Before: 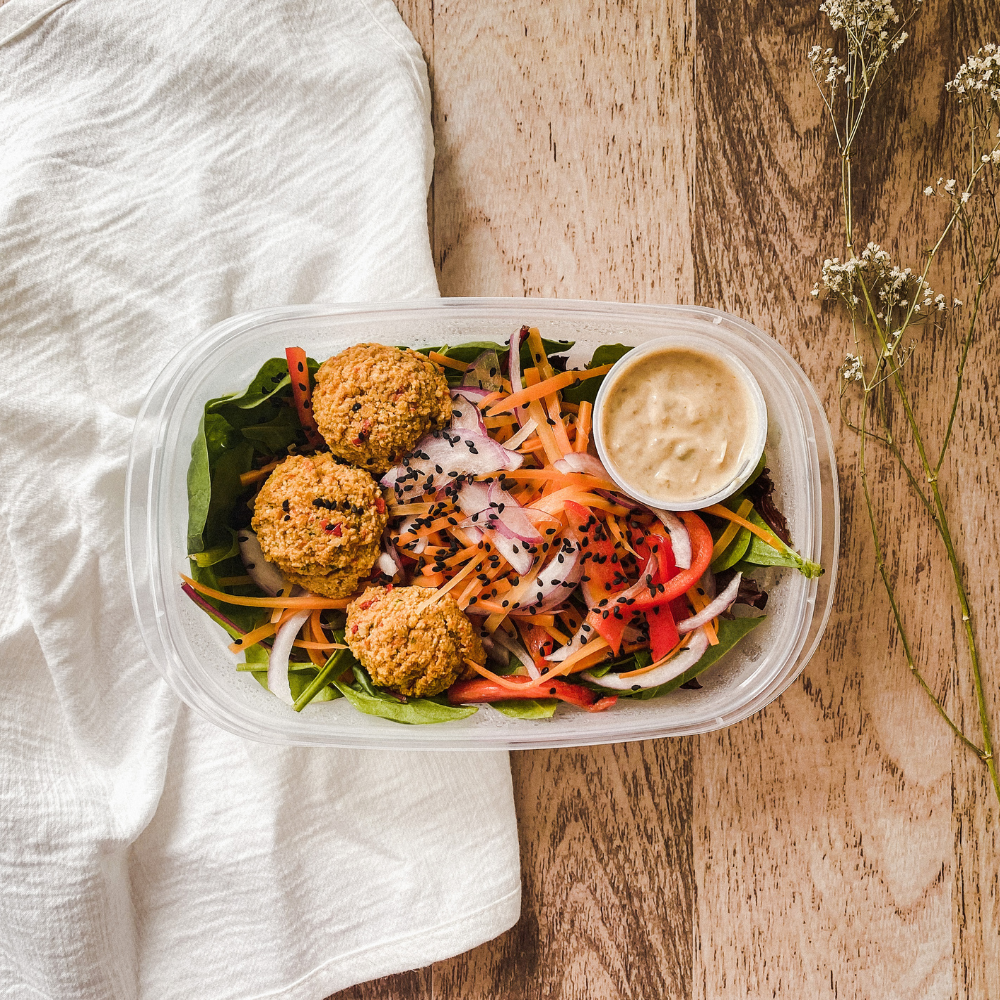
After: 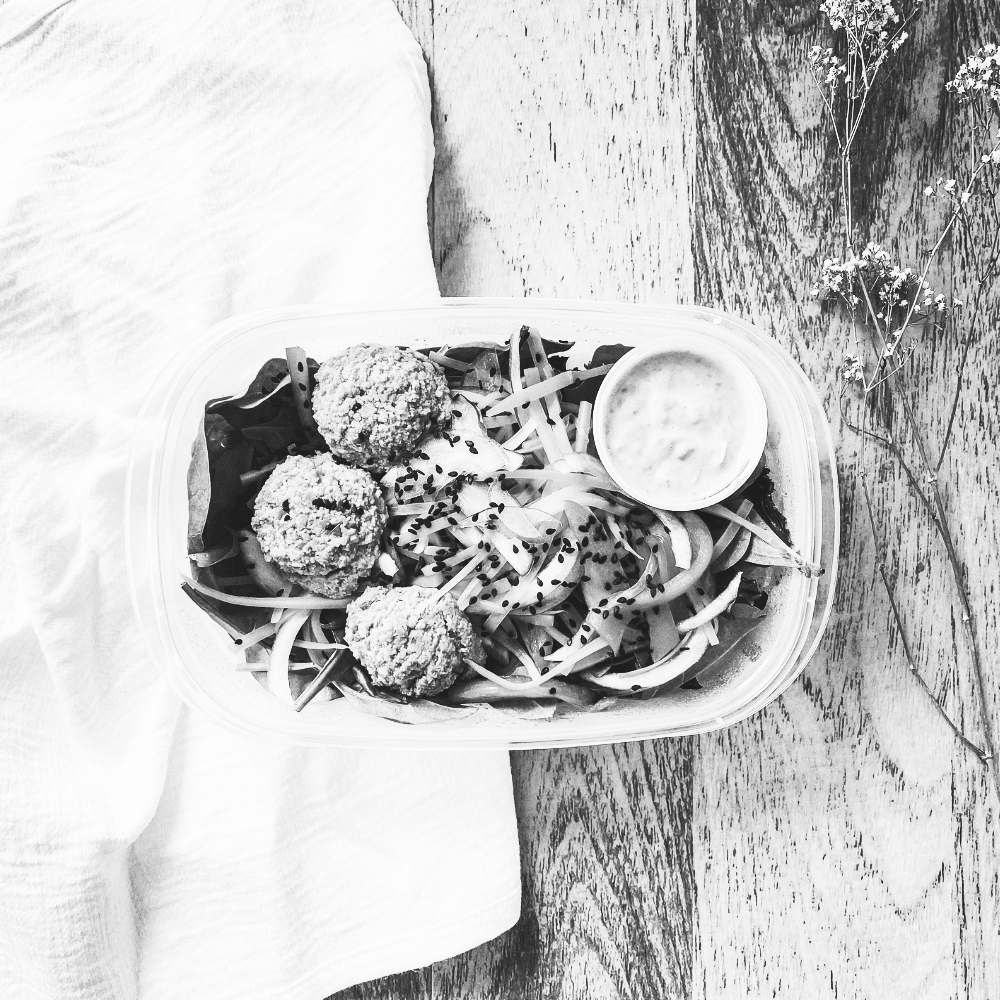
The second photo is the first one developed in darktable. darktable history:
contrast brightness saturation: contrast 0.53, brightness 0.47, saturation -1
color balance: lift [1.005, 0.99, 1.007, 1.01], gamma [1, 1.034, 1.032, 0.966], gain [0.873, 1.055, 1.067, 0.933]
